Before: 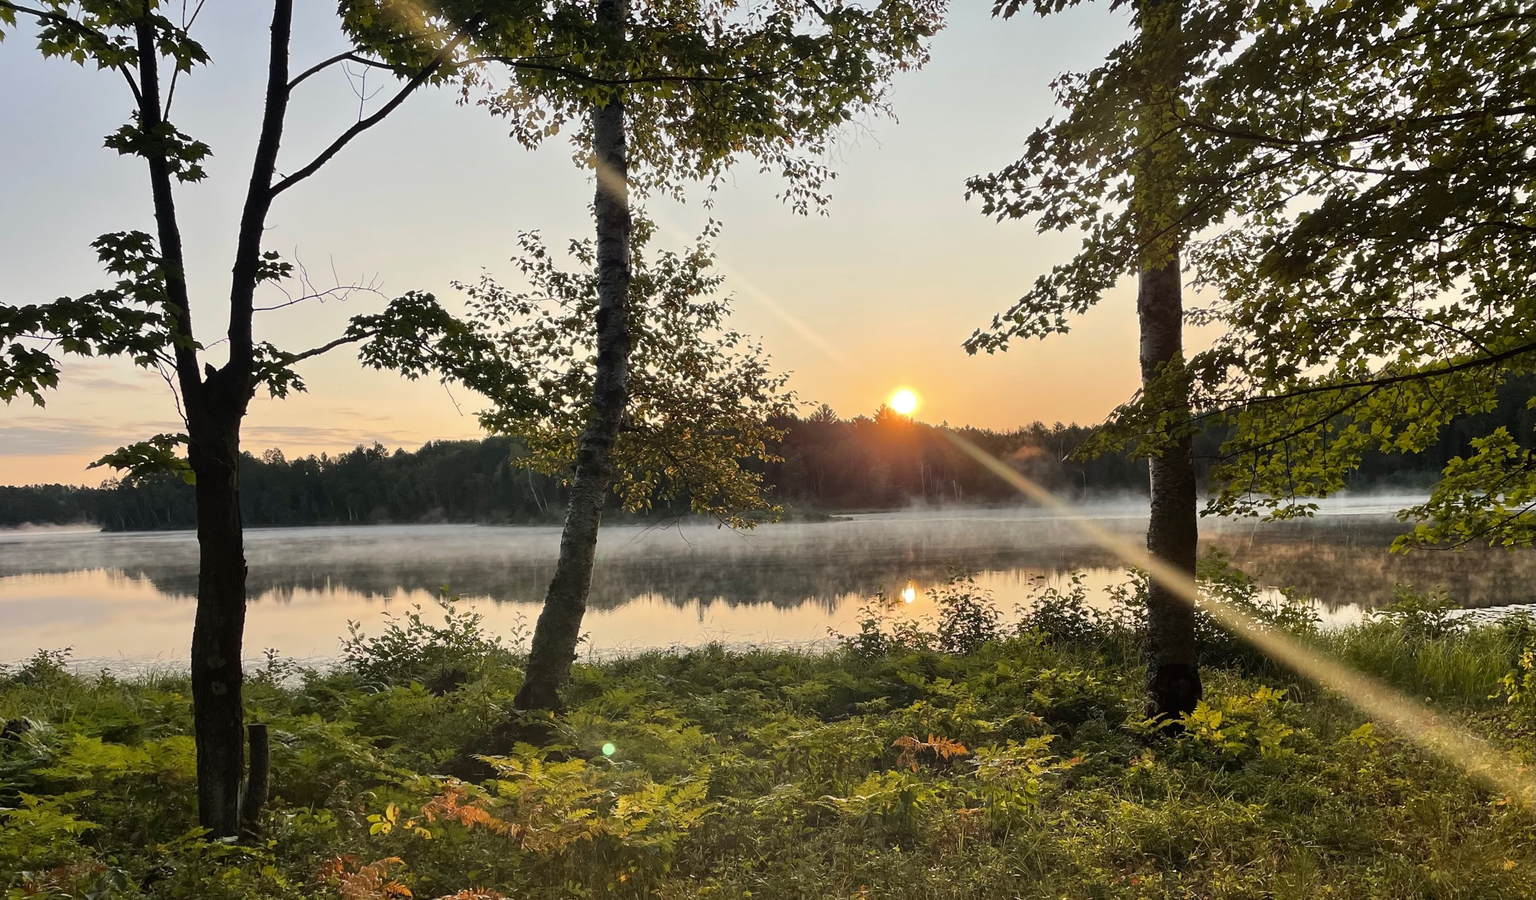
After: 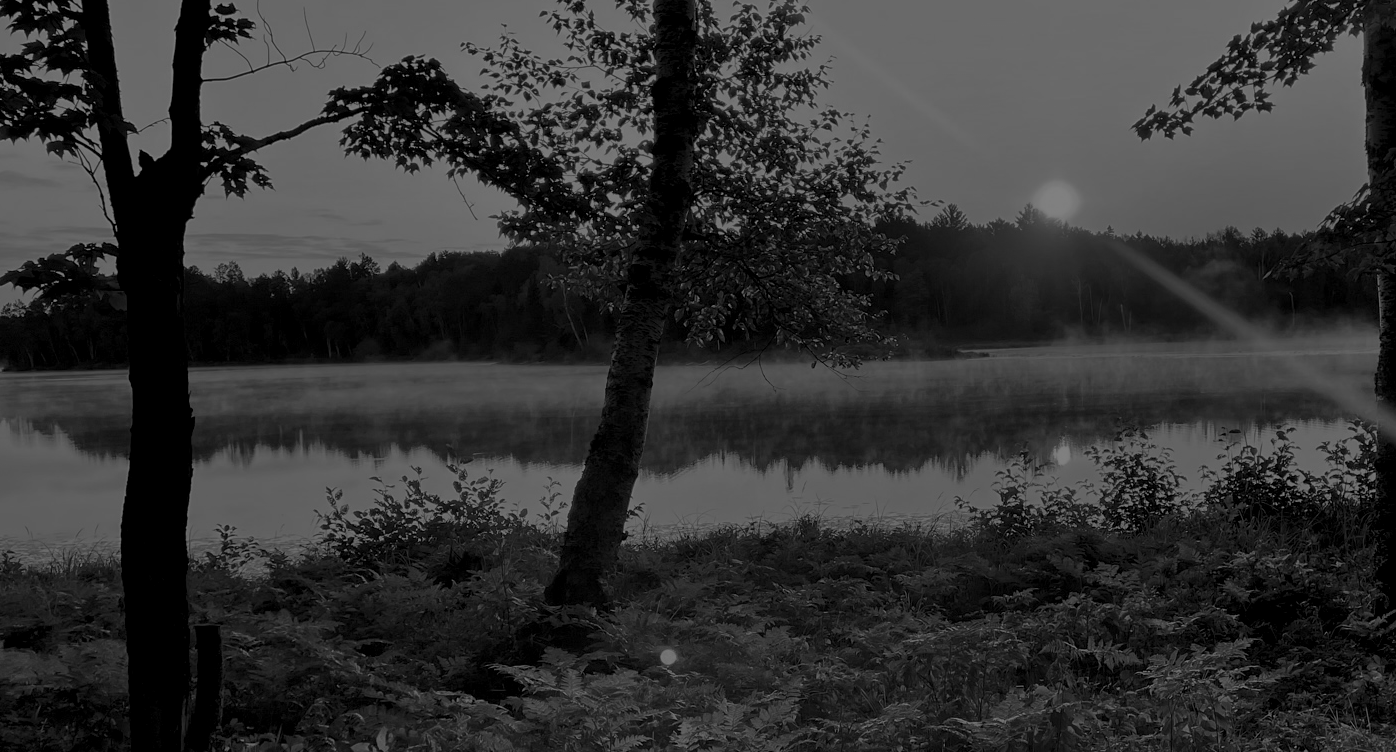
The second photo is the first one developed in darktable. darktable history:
colorize: hue 194.4°, saturation 29%, source mix 61.75%, lightness 3.98%, version 1
crop: left 6.488%, top 27.668%, right 24.183%, bottom 8.656%
monochrome: a -6.99, b 35.61, size 1.4
white balance: red 0.766, blue 1.537
